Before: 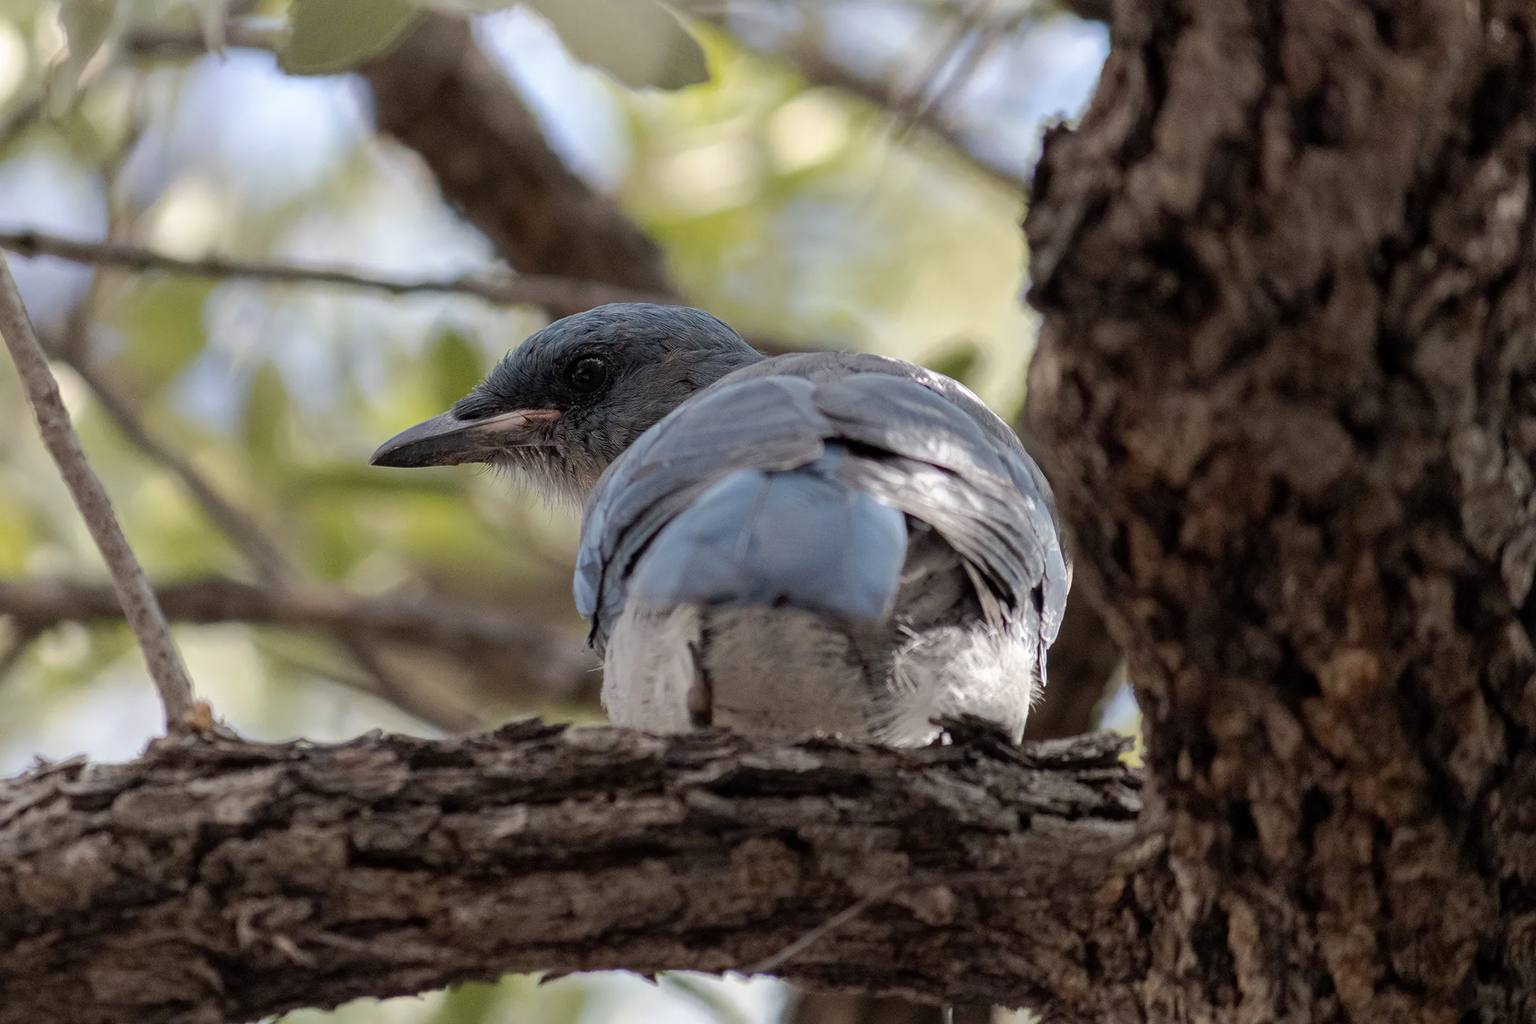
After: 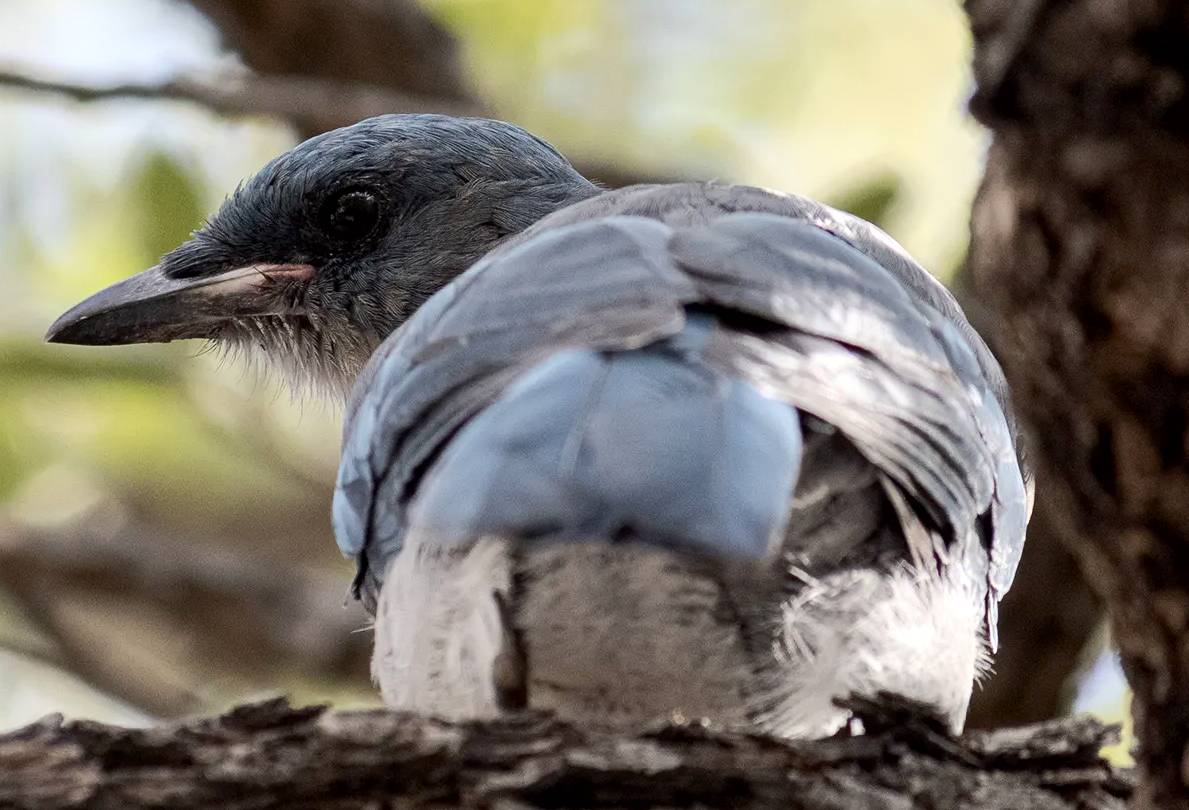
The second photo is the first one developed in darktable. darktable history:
exposure: black level correction 0.002, exposure 0.146 EV, compensate highlight preservation false
crop and rotate: left 21.952%, top 21.734%, right 22.983%, bottom 22.005%
contrast brightness saturation: contrast 0.245, brightness 0.091
